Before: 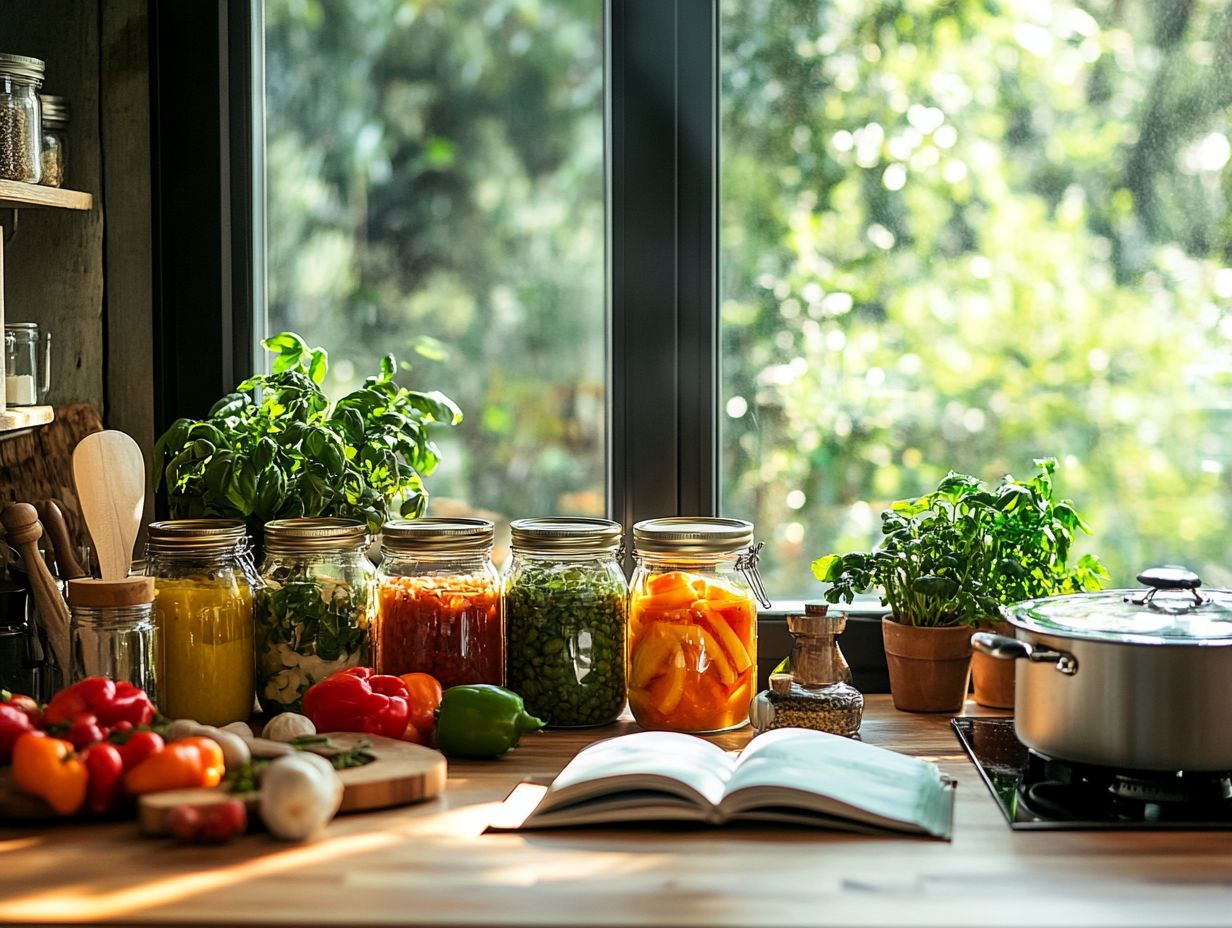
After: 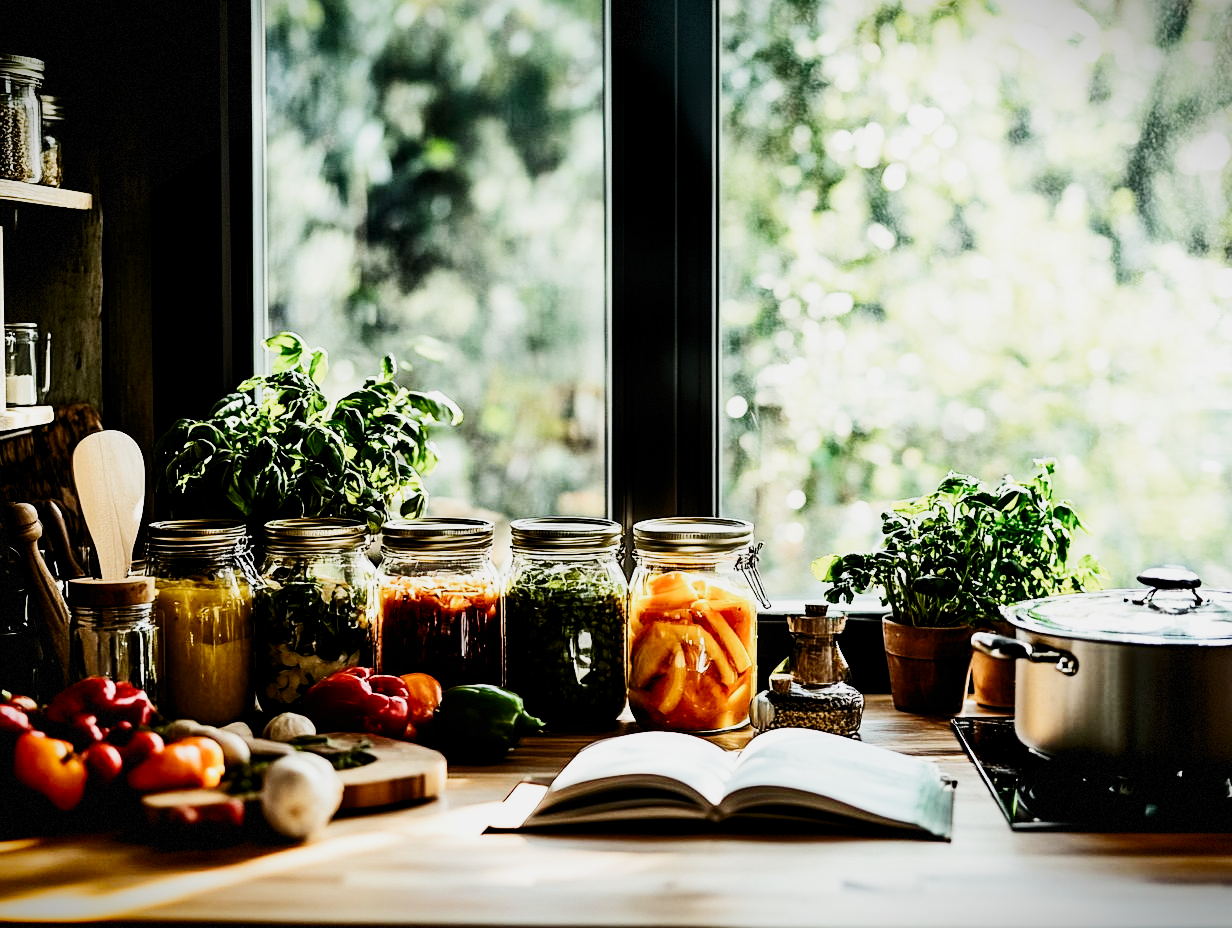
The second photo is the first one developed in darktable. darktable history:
filmic rgb: black relative exposure -4.29 EV, white relative exposure 4.56 EV, threshold 3.03 EV, hardness 2.38, contrast 1.059, preserve chrominance no, color science v5 (2021), contrast in shadows safe, contrast in highlights safe, enable highlight reconstruction true
vignetting: fall-off start 100%, saturation 0.386, width/height ratio 1.325, dithering 8-bit output
contrast brightness saturation: contrast 0.296
exposure: black level correction 0, compensate exposure bias true, compensate highlight preservation false
tone equalizer: -8 EV -0.721 EV, -7 EV -0.724 EV, -6 EV -0.625 EV, -5 EV -0.397 EV, -3 EV 0.381 EV, -2 EV 0.6 EV, -1 EV 0.679 EV, +0 EV 0.746 EV, edges refinement/feathering 500, mask exposure compensation -1.57 EV, preserve details no
